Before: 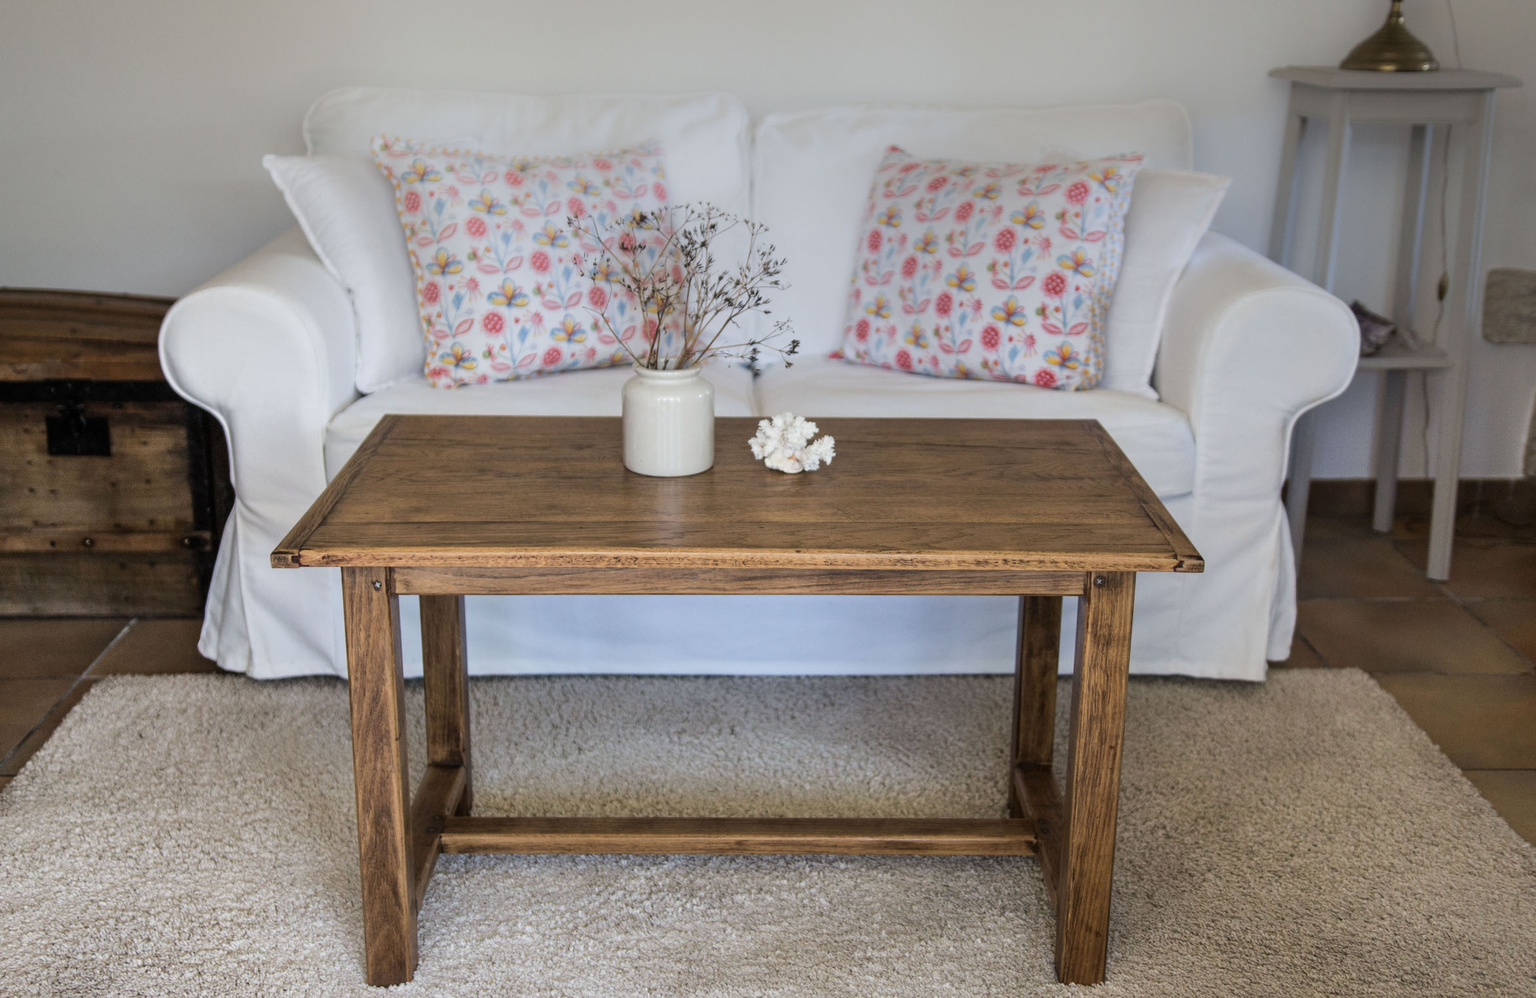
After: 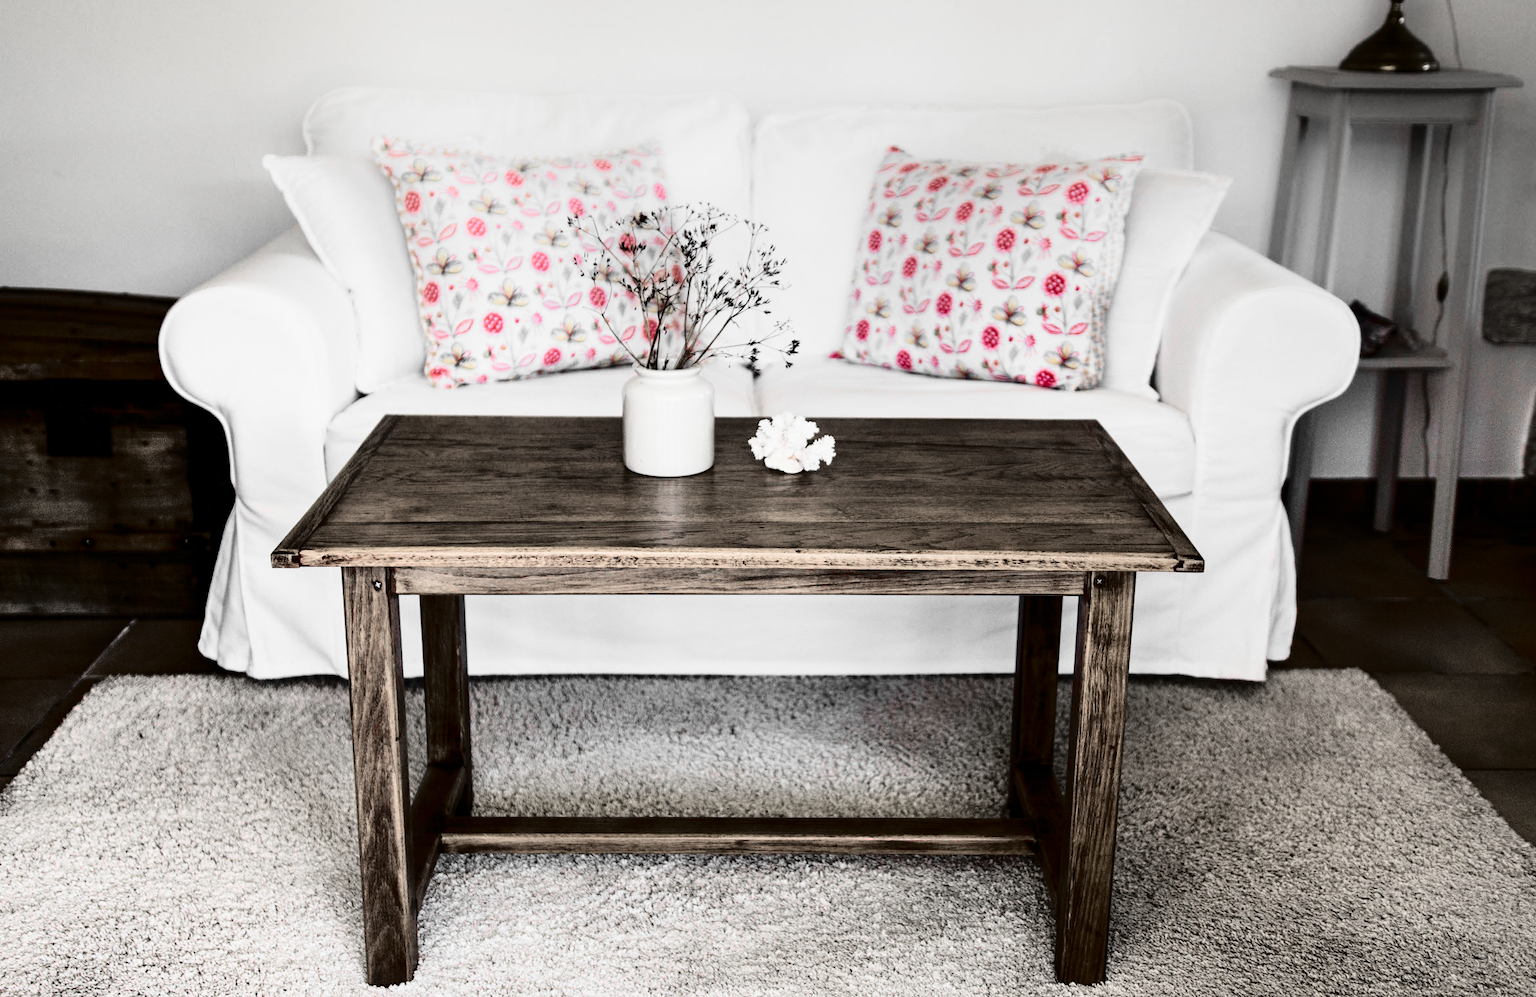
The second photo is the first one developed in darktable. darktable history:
filmic rgb: middle gray luminance 28.92%, black relative exposure -10.34 EV, white relative exposure 5.47 EV, threshold 2.97 EV, target black luminance 0%, hardness 3.92, latitude 1.12%, contrast 1.125, highlights saturation mix 6.3%, shadows ↔ highlights balance 14.98%, color science v6 (2022), enable highlight reconstruction true
tone curve: curves: ch0 [(0, 0) (0.003, 0.003) (0.011, 0.006) (0.025, 0.01) (0.044, 0.015) (0.069, 0.02) (0.1, 0.027) (0.136, 0.036) (0.177, 0.05) (0.224, 0.07) (0.277, 0.12) (0.335, 0.208) (0.399, 0.334) (0.468, 0.473) (0.543, 0.636) (0.623, 0.795) (0.709, 0.907) (0.801, 0.97) (0.898, 0.989) (1, 1)], color space Lab, independent channels, preserve colors none
exposure: black level correction 0.005, exposure 0.003 EV, compensate highlight preservation false
color zones: curves: ch1 [(0, 0.831) (0.08, 0.771) (0.157, 0.268) (0.241, 0.207) (0.562, -0.005) (0.714, -0.013) (0.876, 0.01) (1, 0.831)]
